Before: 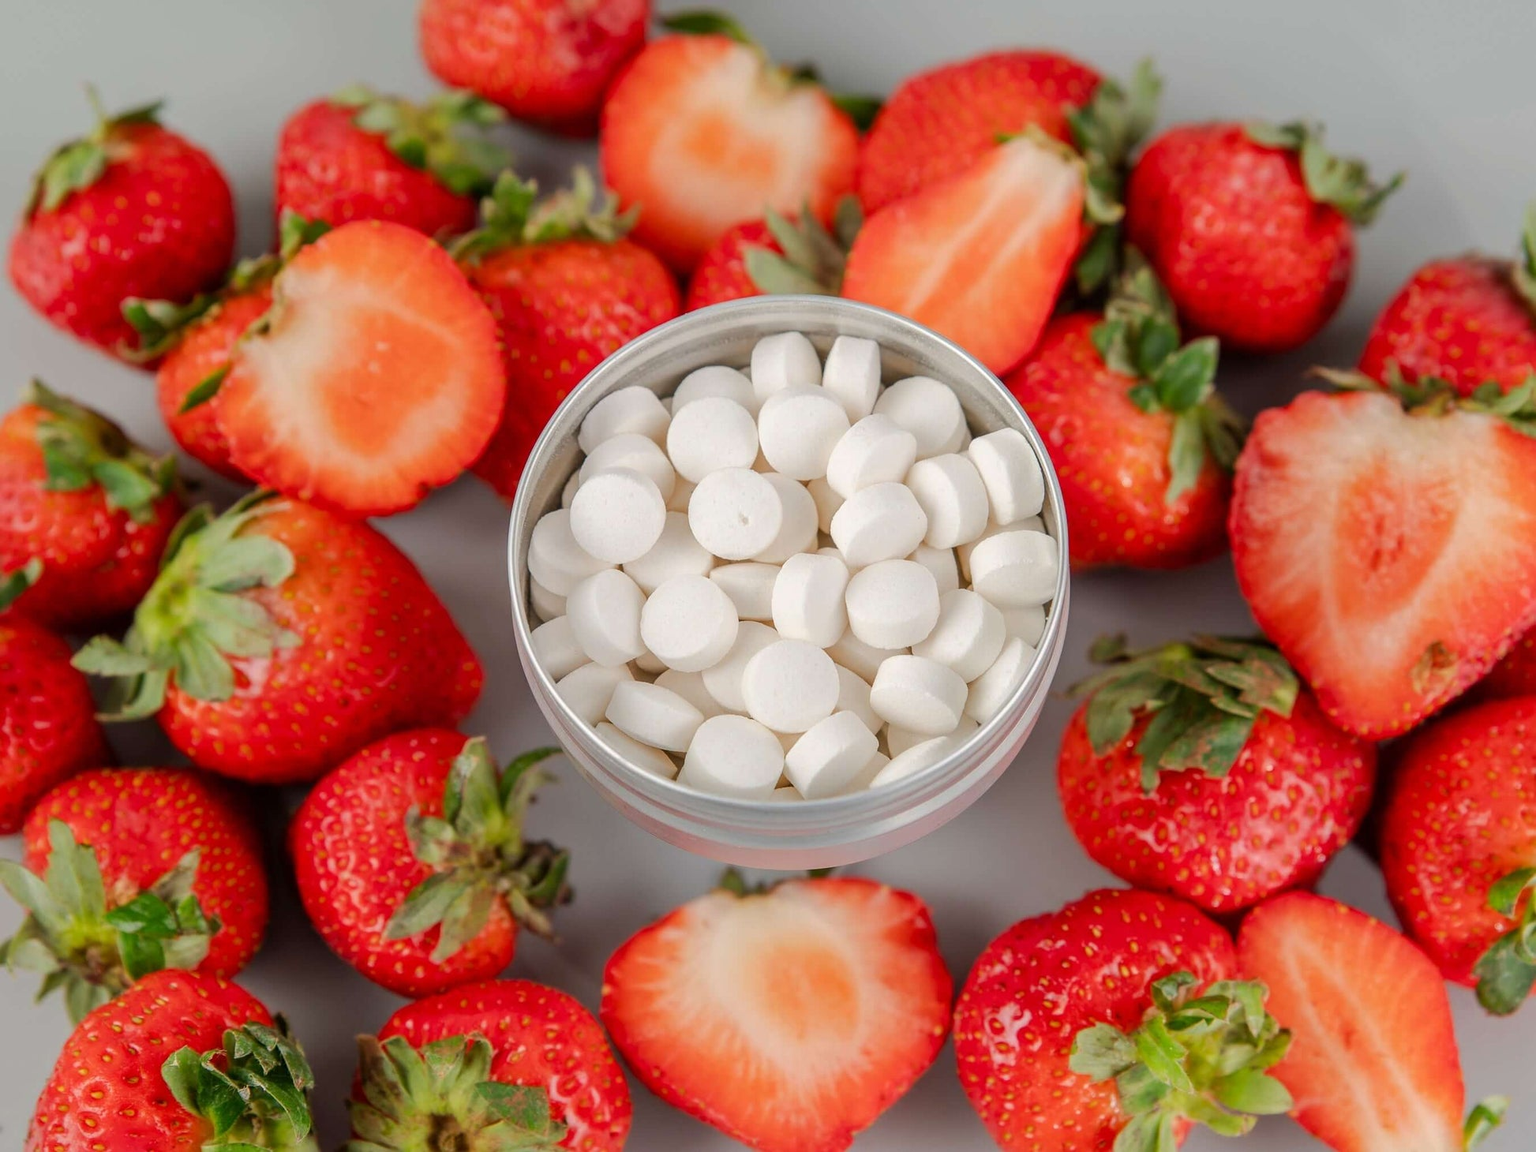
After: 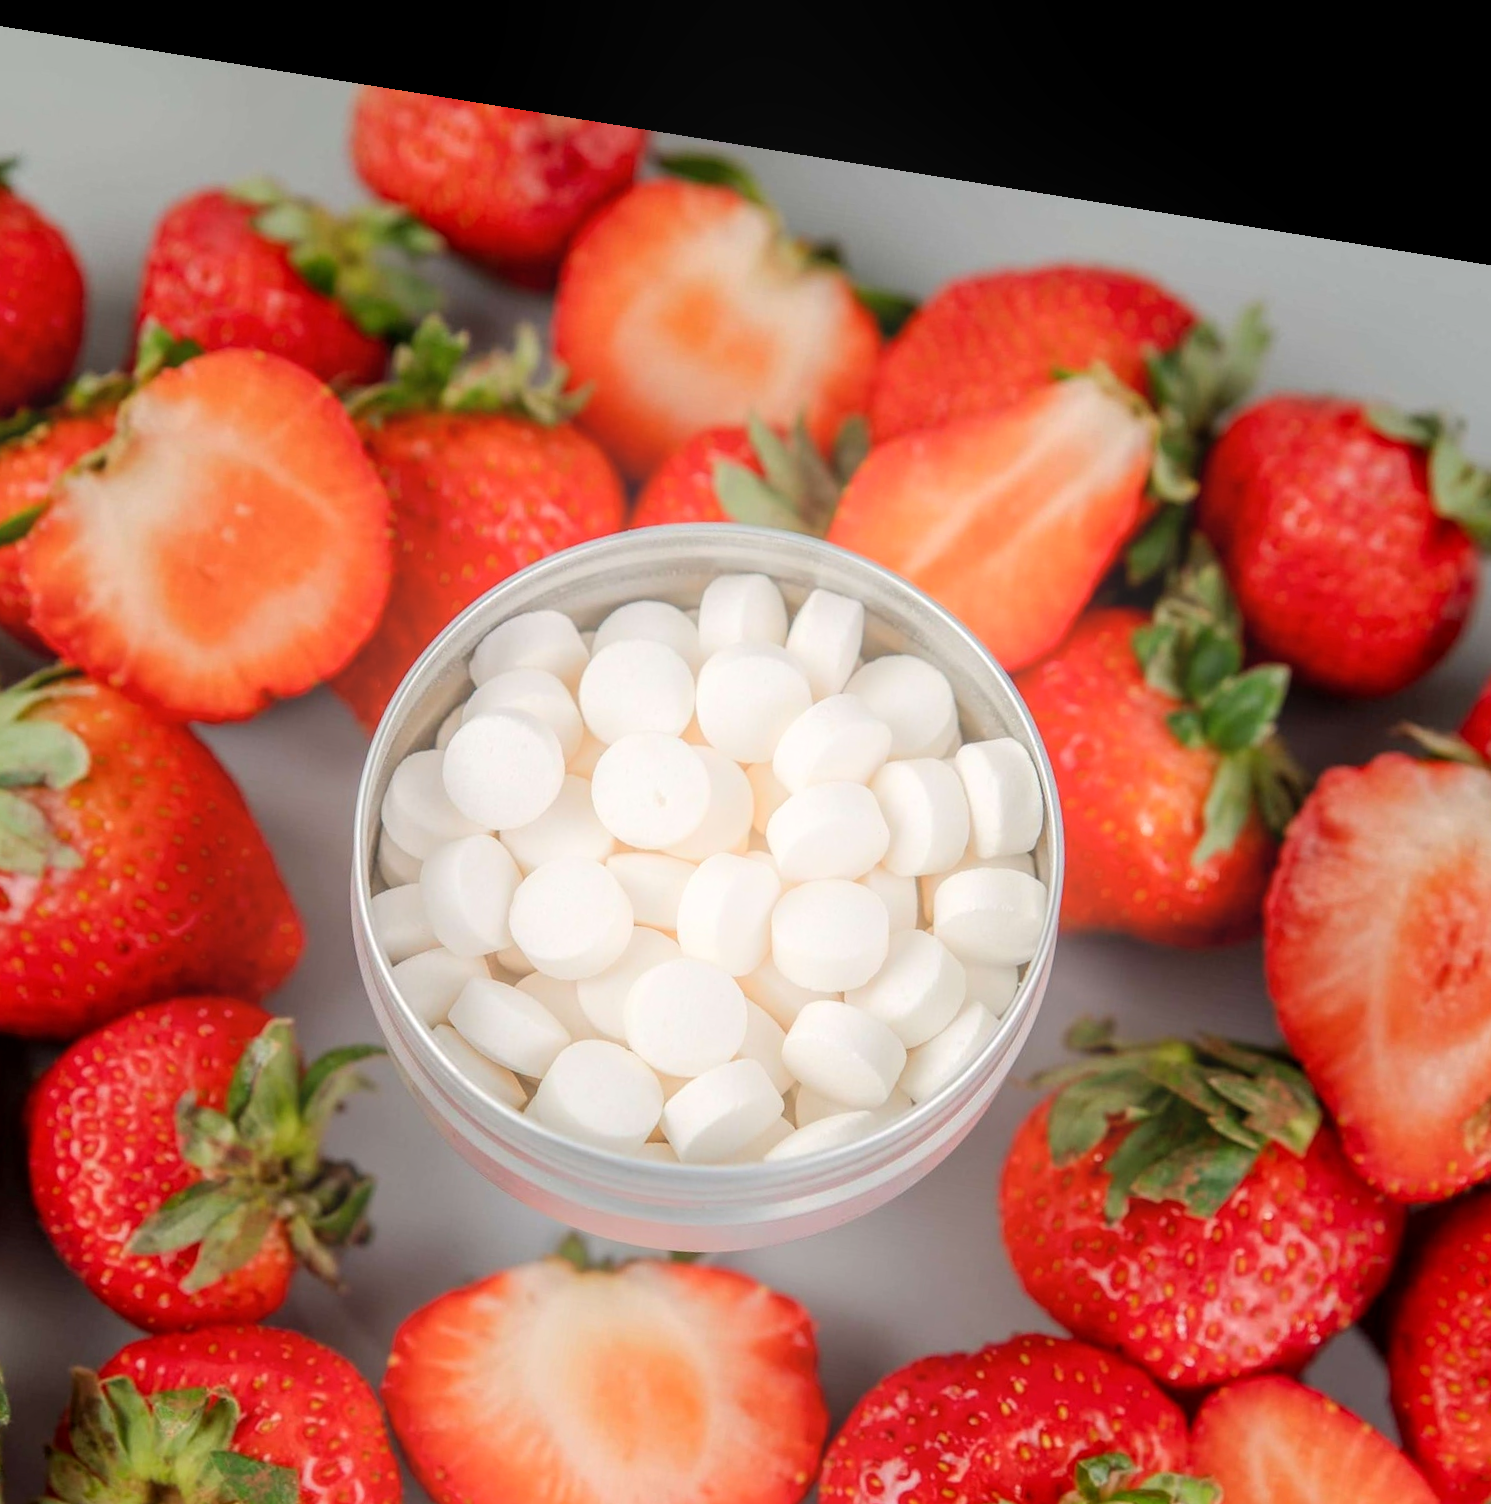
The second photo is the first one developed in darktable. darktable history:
rotate and perspective: rotation 9.12°, automatic cropping off
bloom: size 38%, threshold 95%, strength 30%
crop: left 18.479%, right 12.2%, bottom 13.971%
local contrast: highlights 100%, shadows 100%, detail 120%, midtone range 0.2
white balance: red 1, blue 1
